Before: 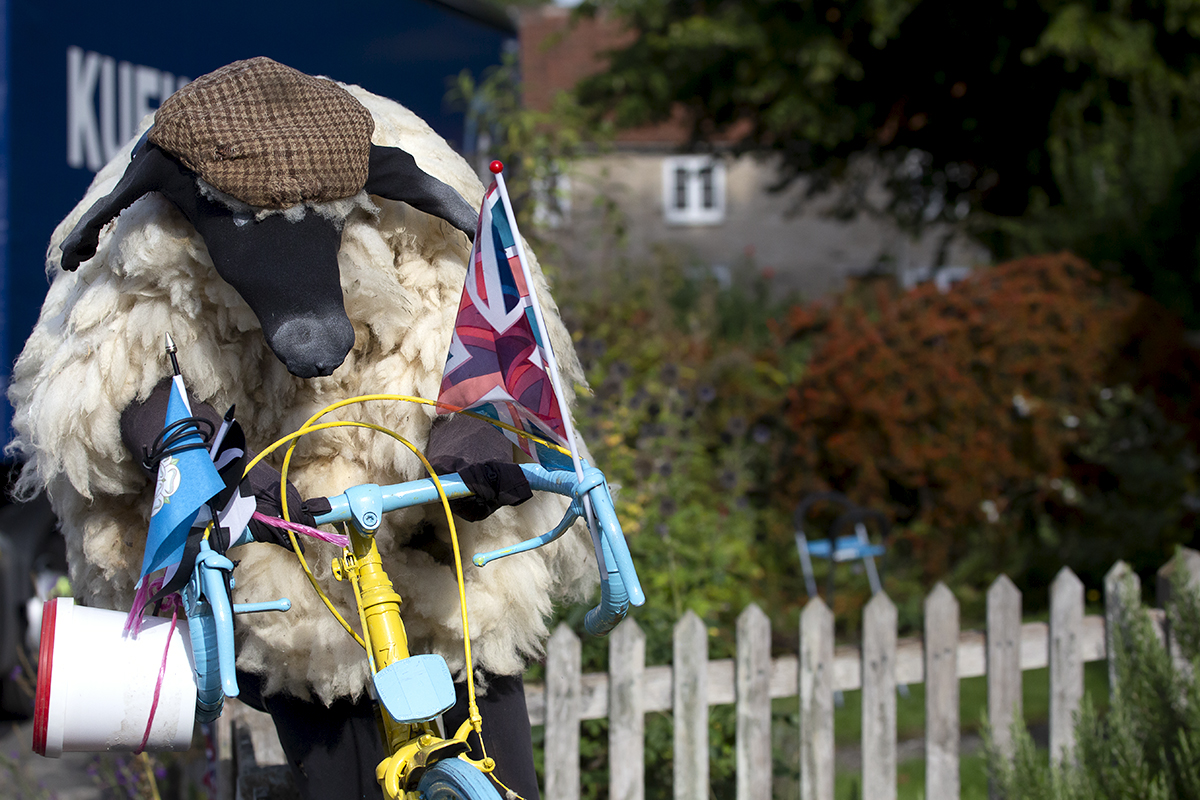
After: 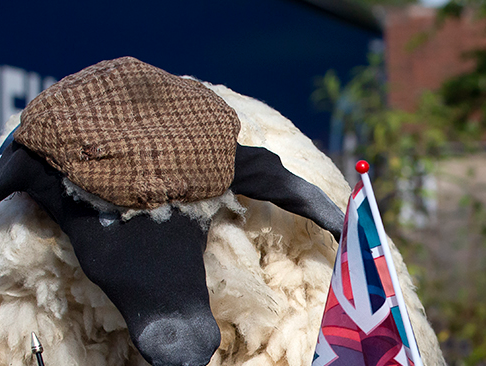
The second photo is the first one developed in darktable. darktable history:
crop and rotate: left 11.236%, top 0.069%, right 48.182%, bottom 54.084%
